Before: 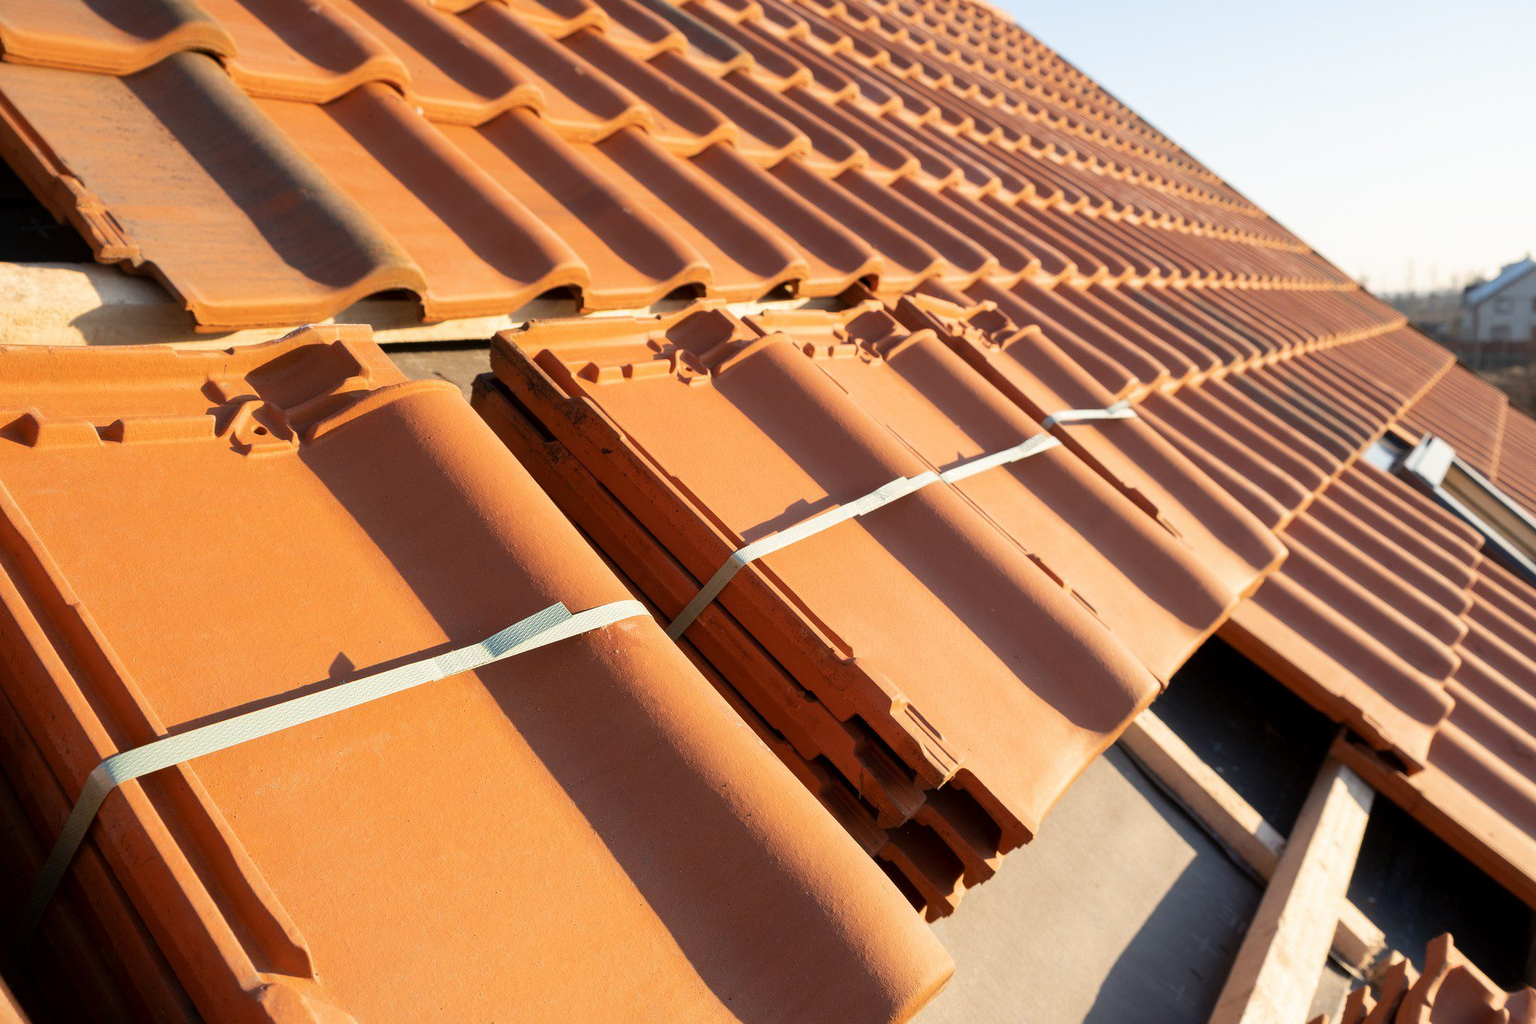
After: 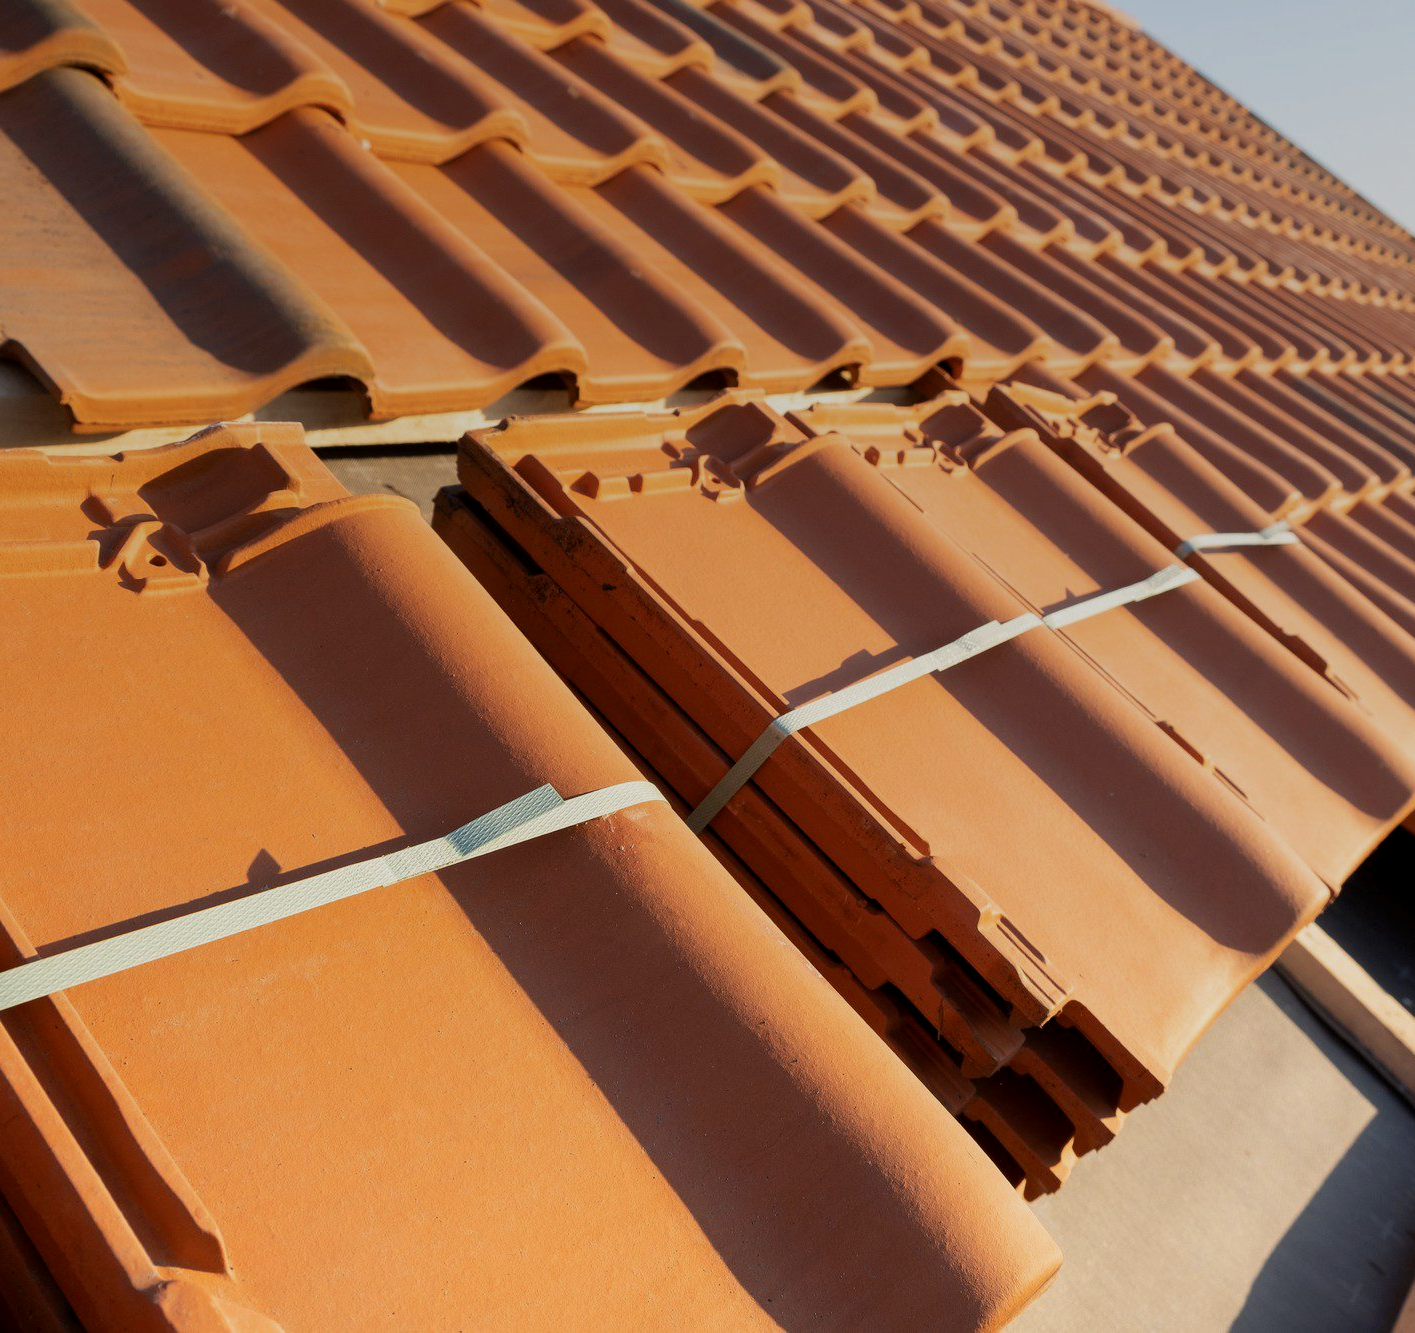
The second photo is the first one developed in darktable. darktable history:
exposure: black level correction 0.001, exposure -0.2 EV, compensate highlight preservation false
graduated density: rotation -0.352°, offset 57.64
crop and rotate: left 9.061%, right 20.142%
